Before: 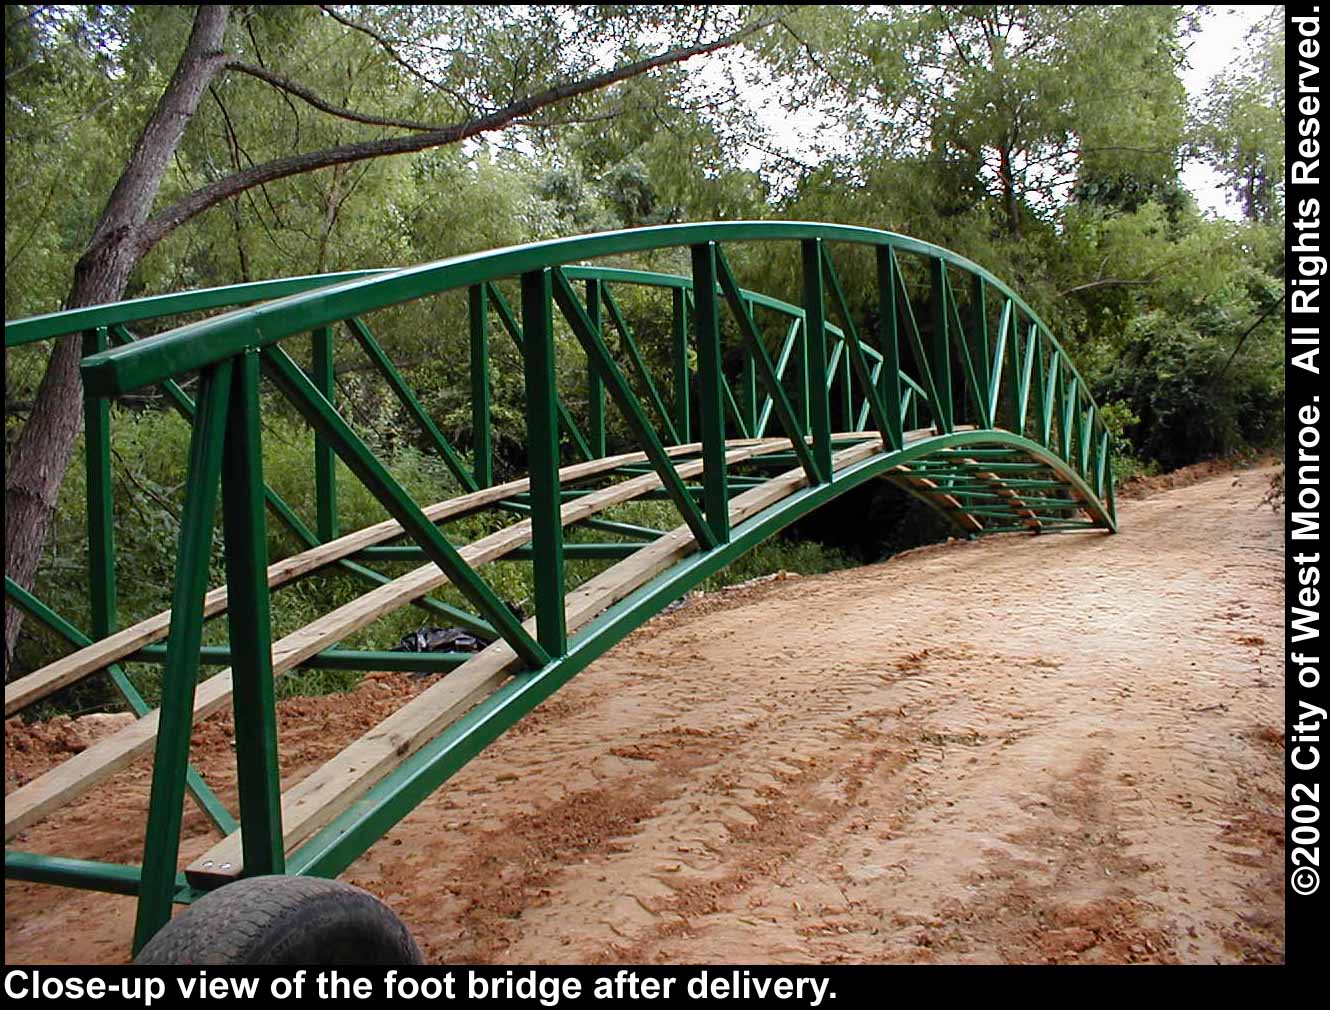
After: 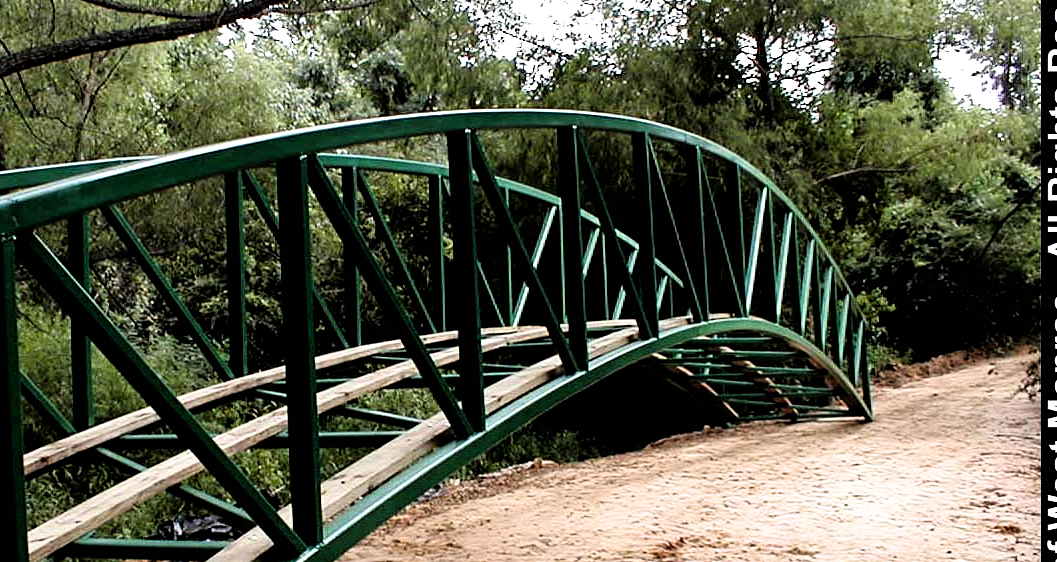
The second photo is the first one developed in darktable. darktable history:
filmic rgb: black relative exposure -3.63 EV, white relative exposure 2.16 EV, hardness 3.62
crop: left 18.38%, top 11.092%, right 2.134%, bottom 33.217%
